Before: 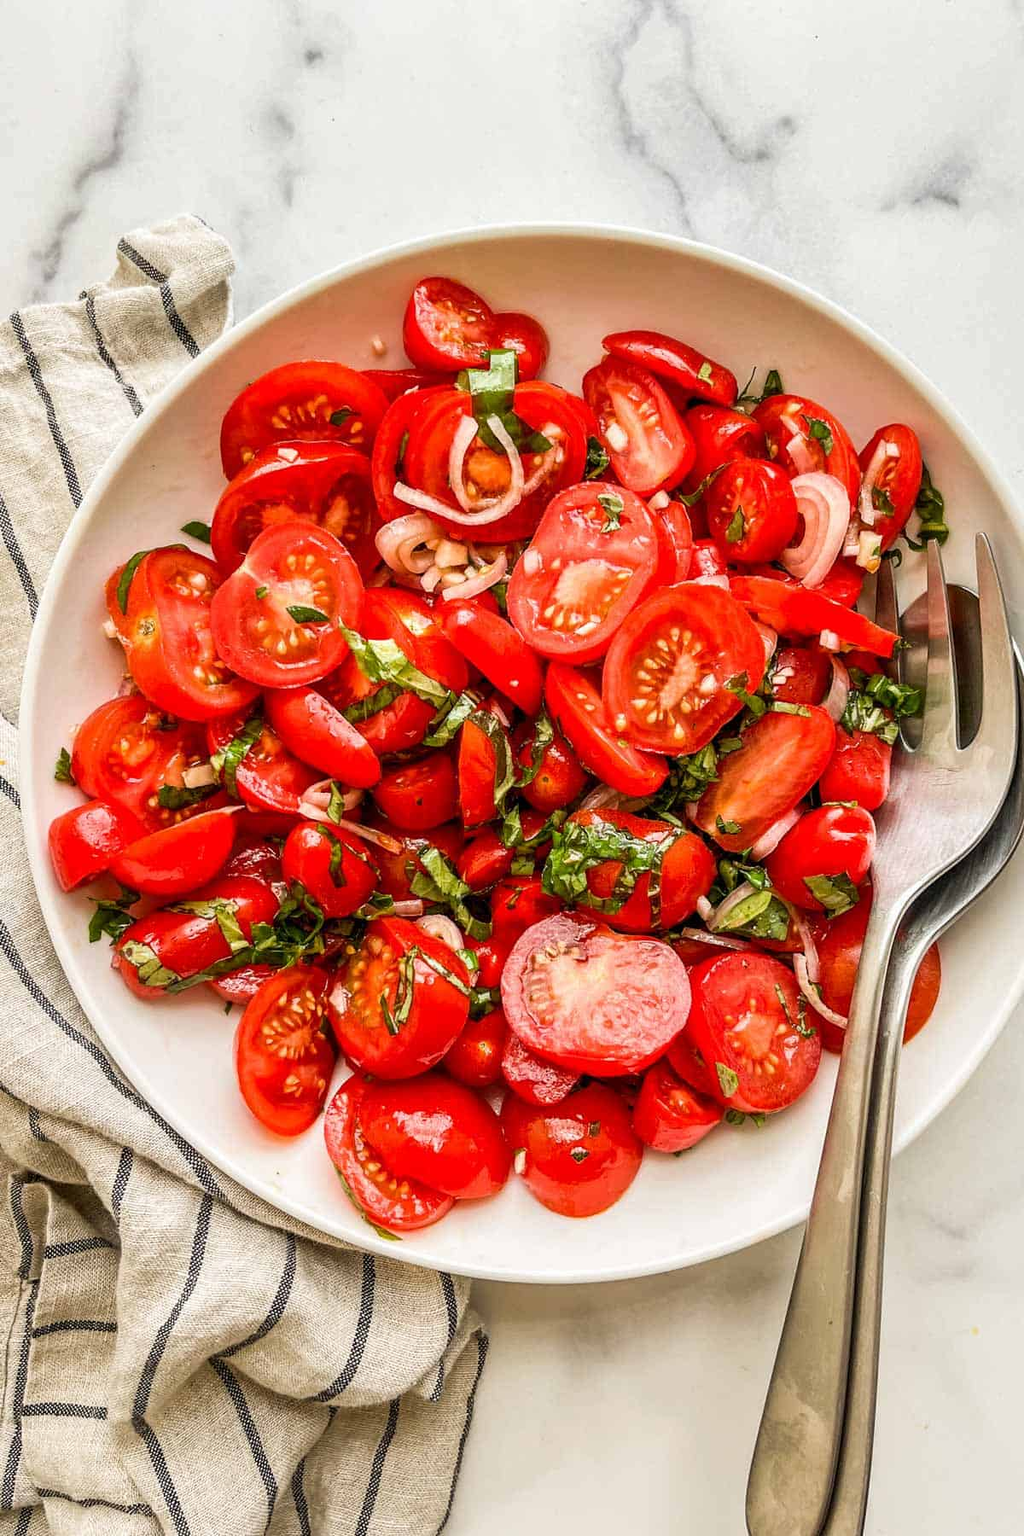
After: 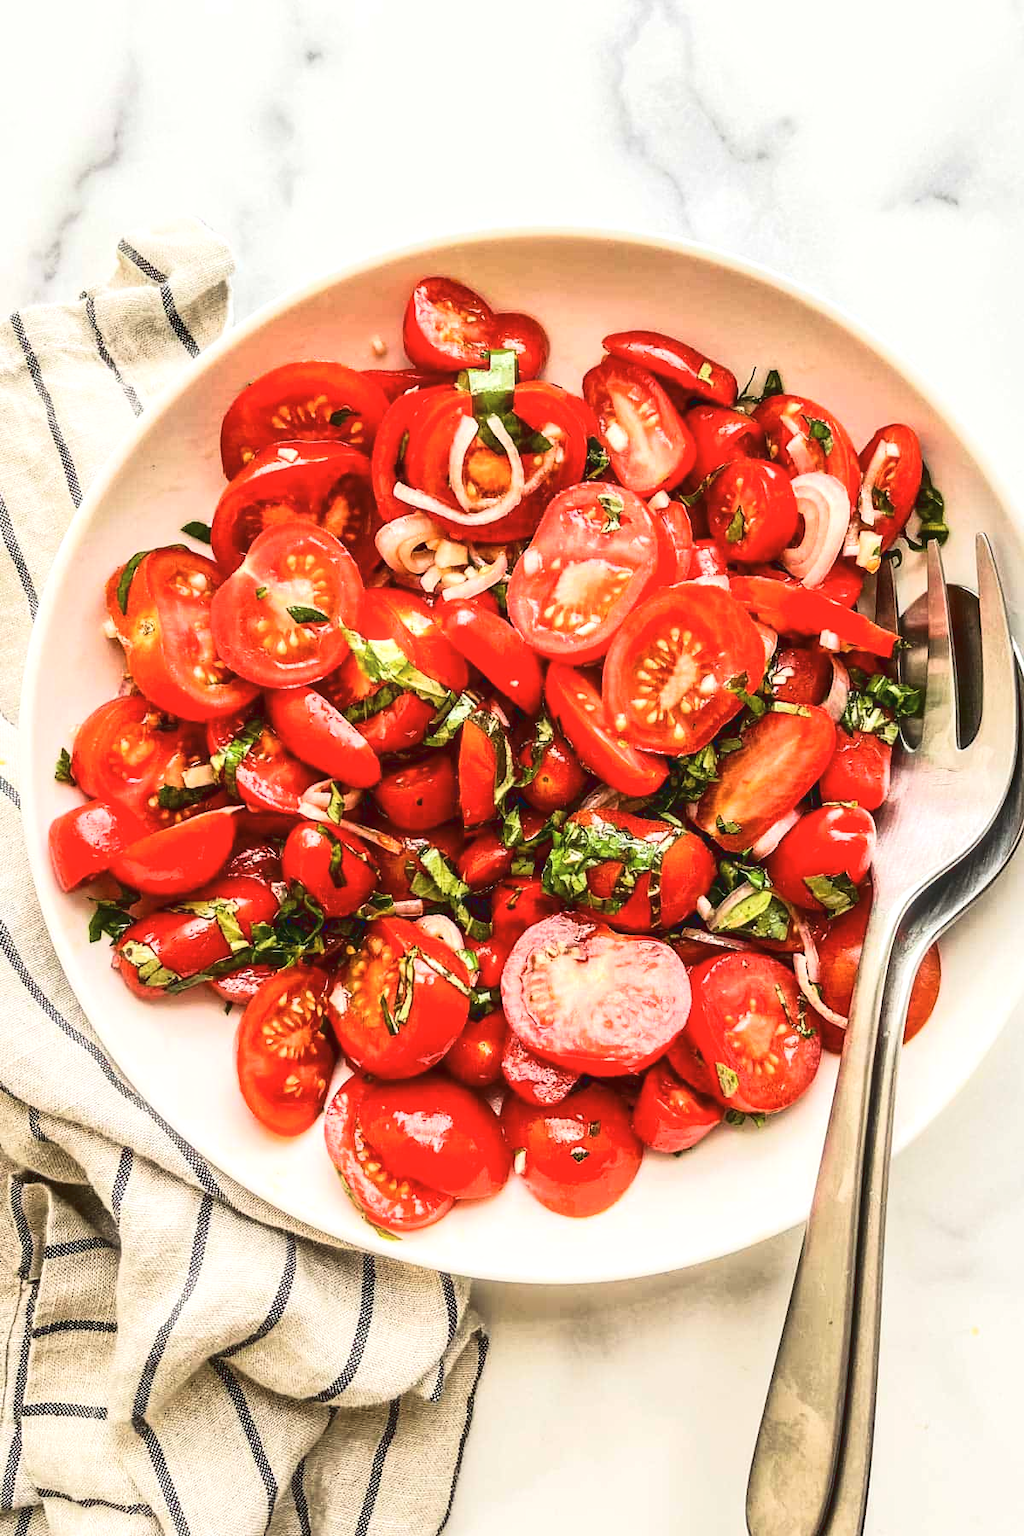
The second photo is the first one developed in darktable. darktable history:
bloom: size 3%, threshold 100%, strength 0%
tone curve: curves: ch0 [(0, 0.072) (0.249, 0.176) (0.518, 0.489) (0.832, 0.854) (1, 0.948)], color space Lab, linked channels, preserve colors none
exposure: black level correction 0, exposure 0.6 EV, compensate exposure bias true, compensate highlight preservation false
color calibration: illuminant same as pipeline (D50), x 0.346, y 0.359, temperature 5002.42 K
contrast brightness saturation: saturation -0.05
